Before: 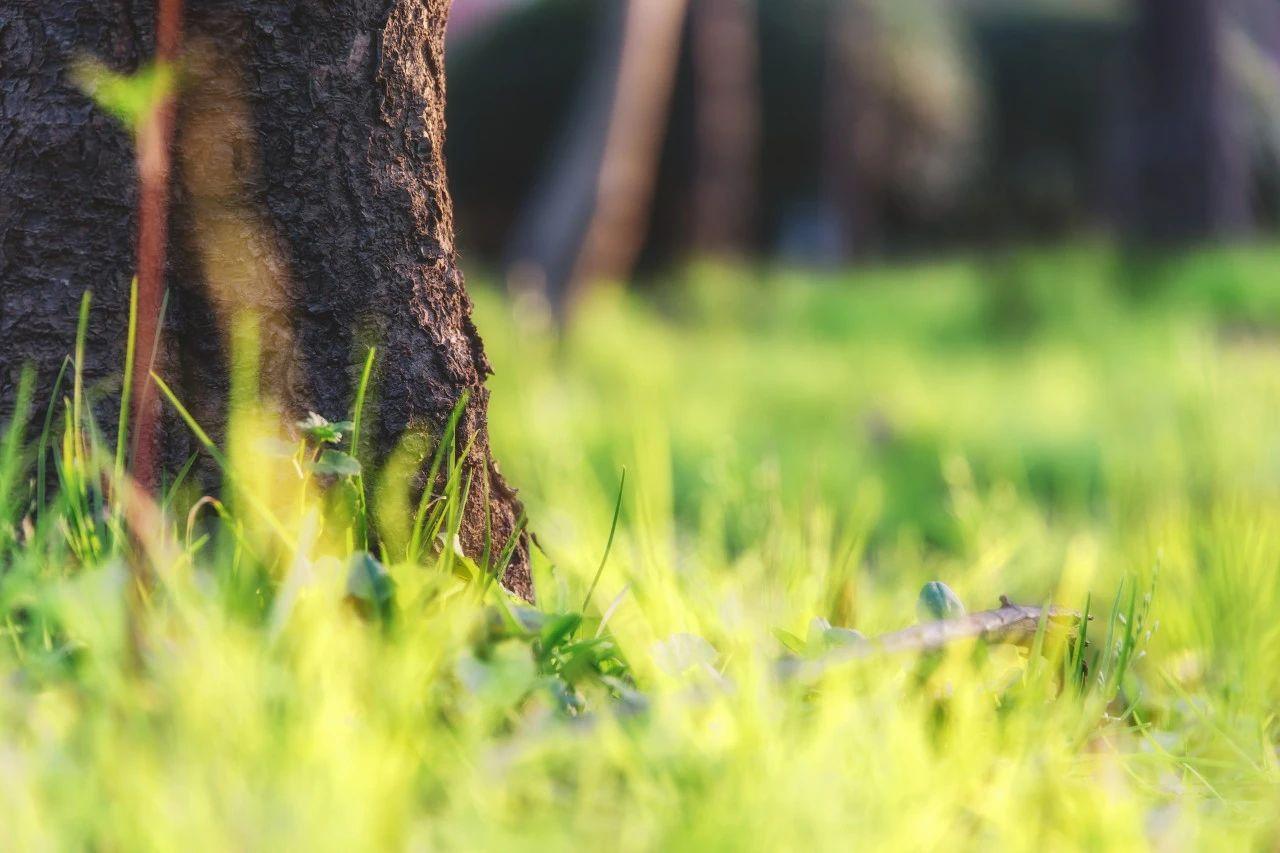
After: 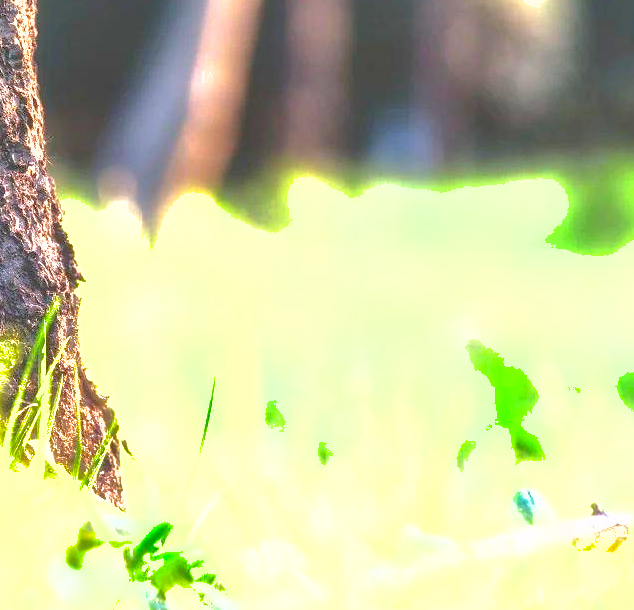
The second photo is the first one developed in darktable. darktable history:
exposure: black level correction 0.001, exposure 1.835 EV, compensate highlight preservation false
crop: left 32.018%, top 10.975%, right 18.415%, bottom 17.42%
shadows and highlights: on, module defaults
